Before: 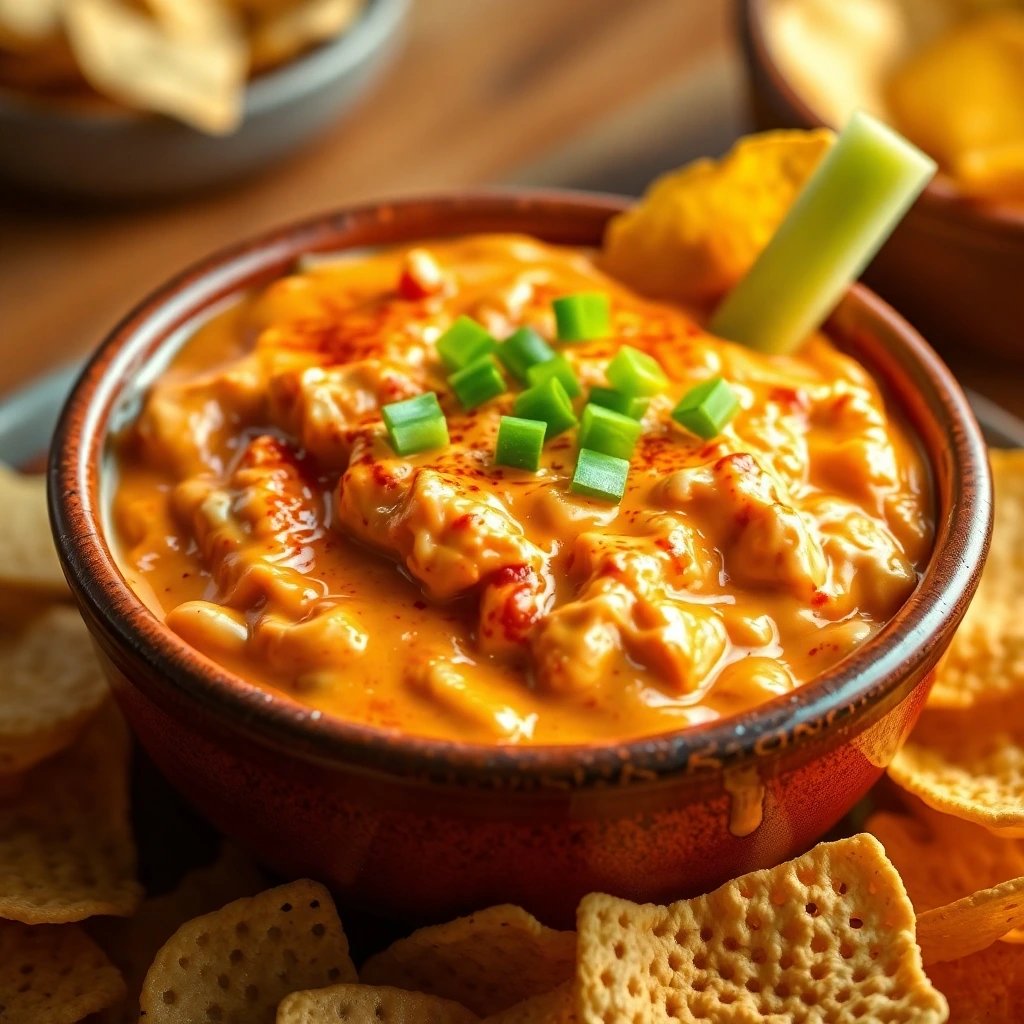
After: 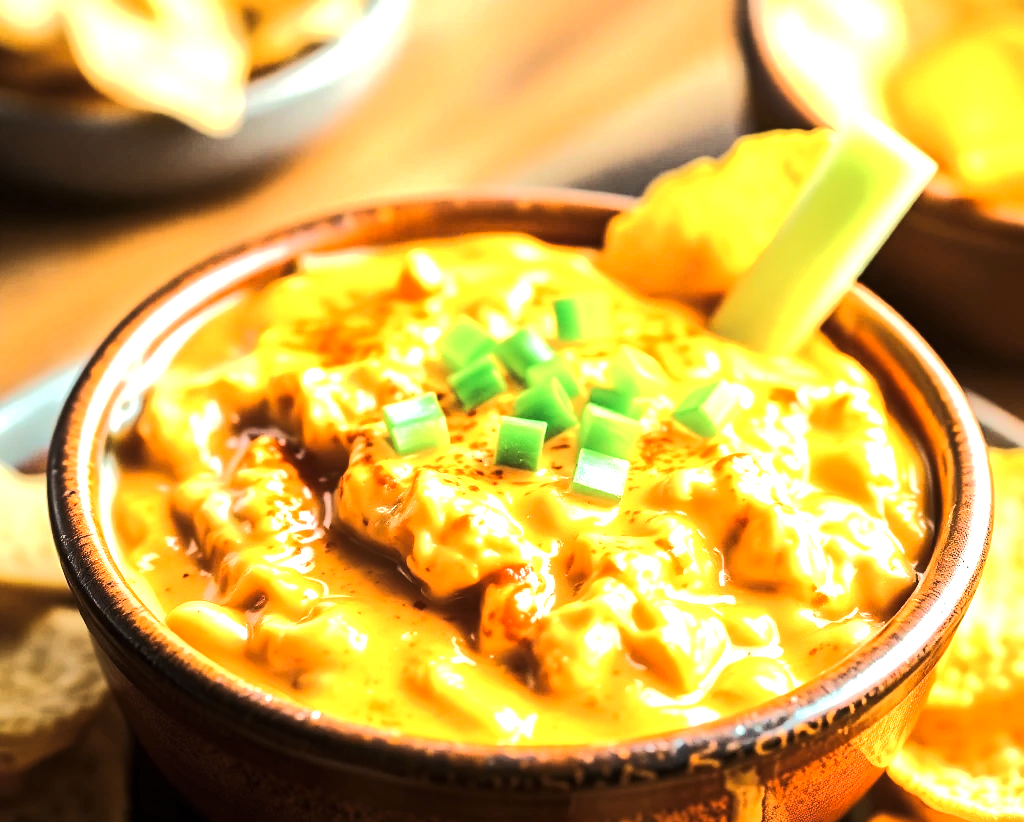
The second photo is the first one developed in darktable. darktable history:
exposure: black level correction 0, exposure 1.744 EV, compensate highlight preservation false
color zones: curves: ch1 [(0.113, 0.438) (0.75, 0.5)]; ch2 [(0.12, 0.526) (0.75, 0.5)]
tone curve: curves: ch0 [(0, 0) (0.003, 0.002) (0.011, 0.002) (0.025, 0.002) (0.044, 0.007) (0.069, 0.014) (0.1, 0.026) (0.136, 0.04) (0.177, 0.061) (0.224, 0.1) (0.277, 0.151) (0.335, 0.198) (0.399, 0.272) (0.468, 0.387) (0.543, 0.553) (0.623, 0.716) (0.709, 0.8) (0.801, 0.855) (0.898, 0.897) (1, 1)], color space Lab, linked channels, preserve colors none
crop: bottom 19.639%
